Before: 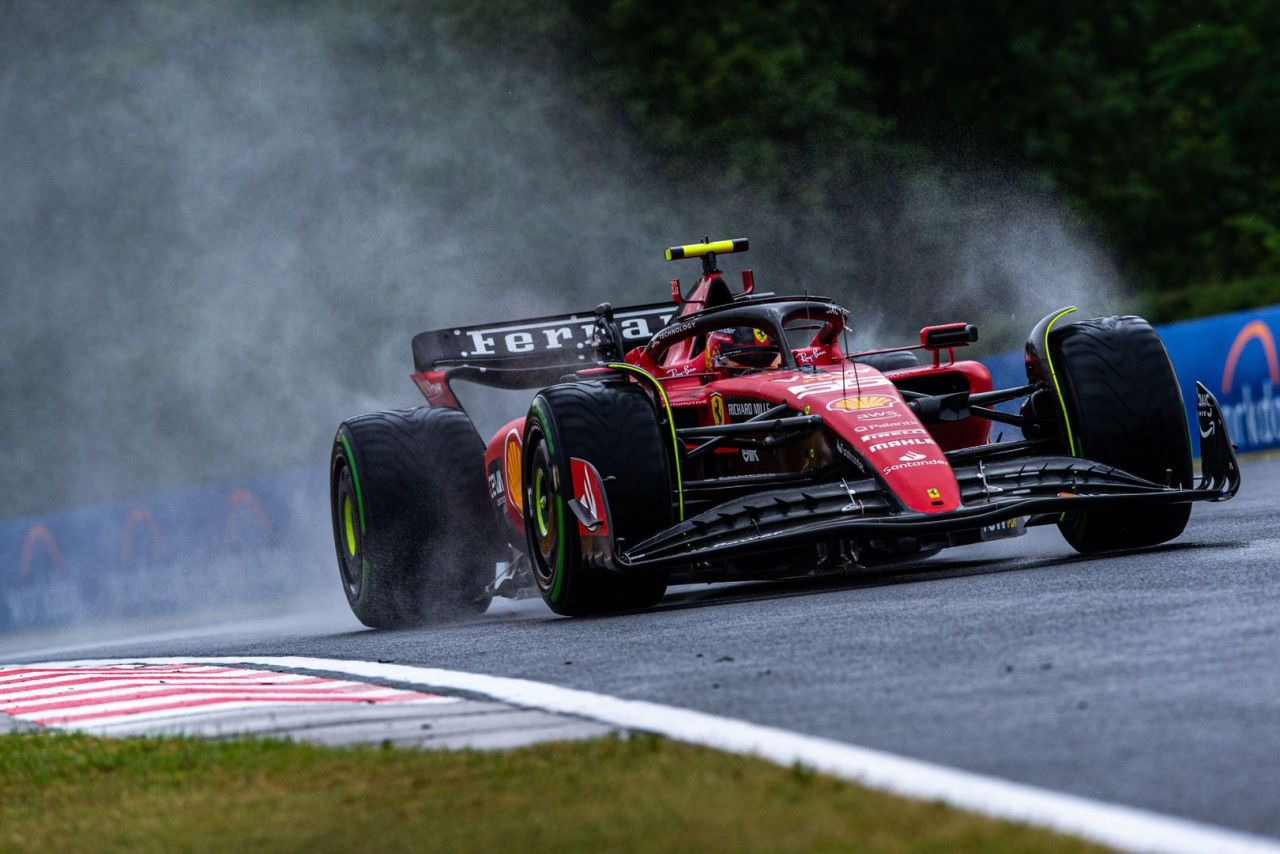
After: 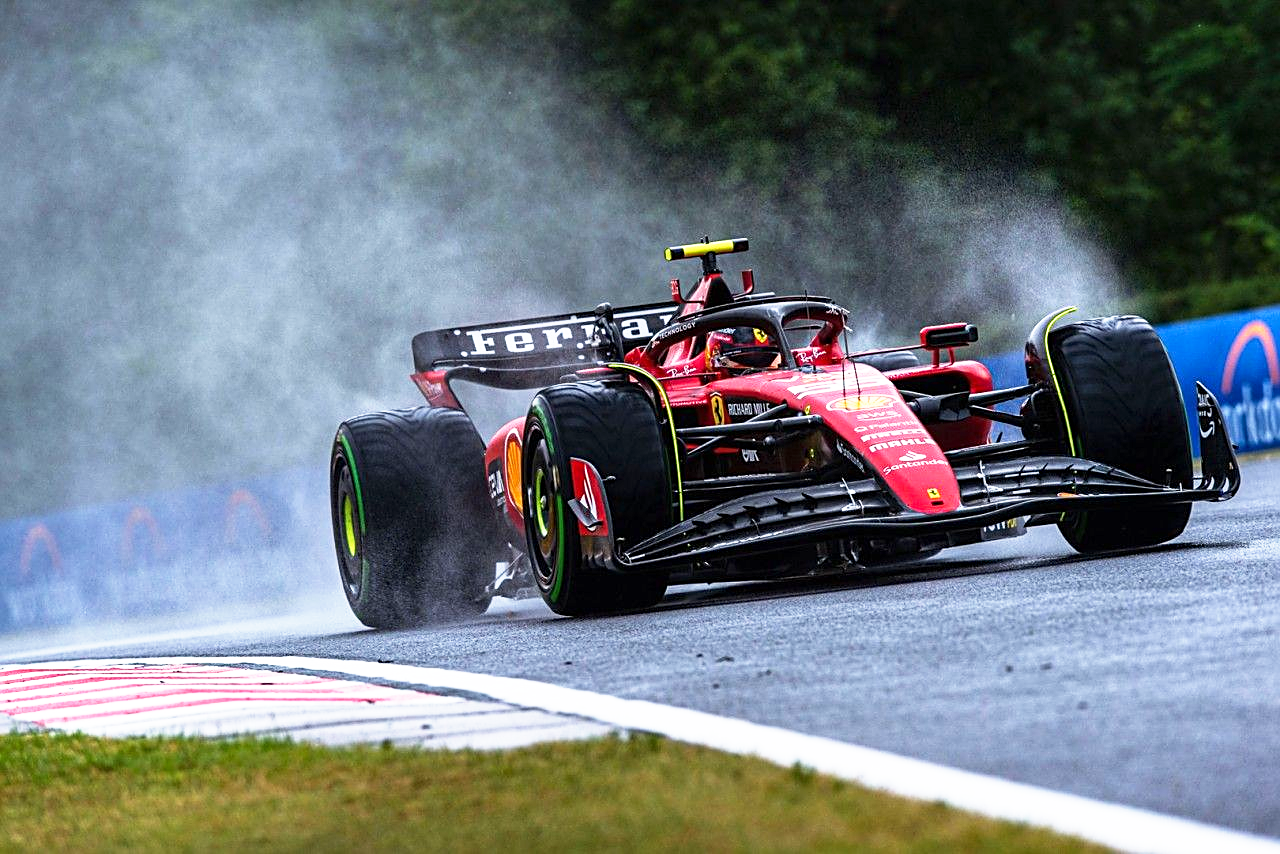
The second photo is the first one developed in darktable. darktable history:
base curve: curves: ch0 [(0, 0) (0.495, 0.917) (1, 1)], preserve colors none
sharpen: on, module defaults
shadows and highlights: radius 337.17, shadows 29.01, soften with gaussian
